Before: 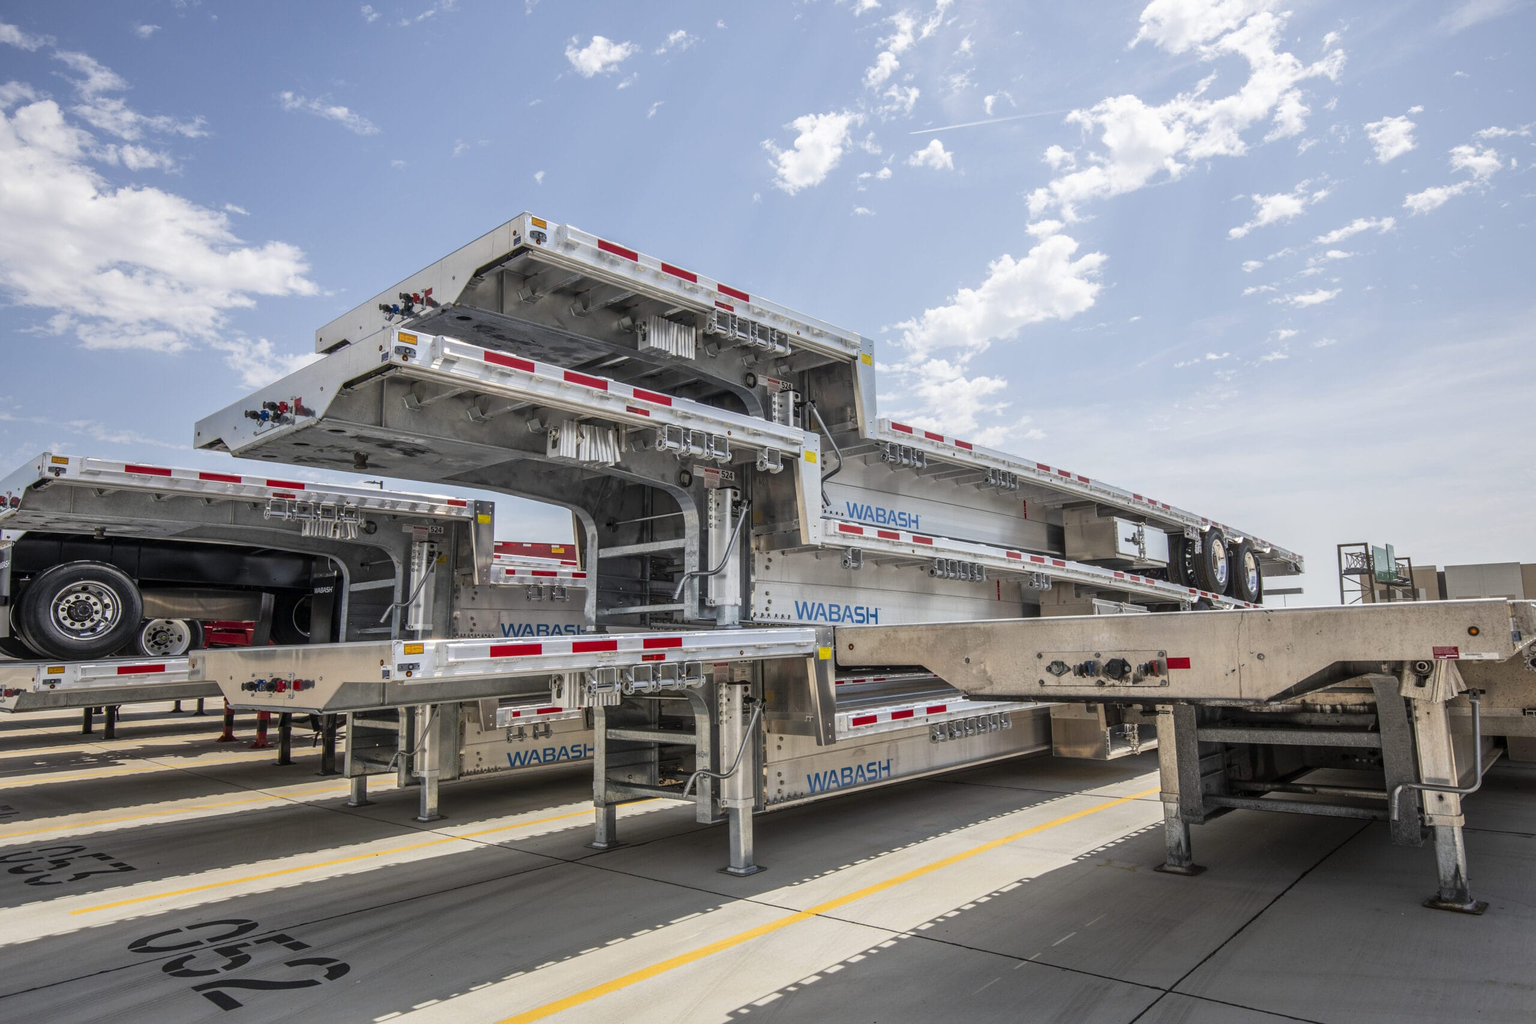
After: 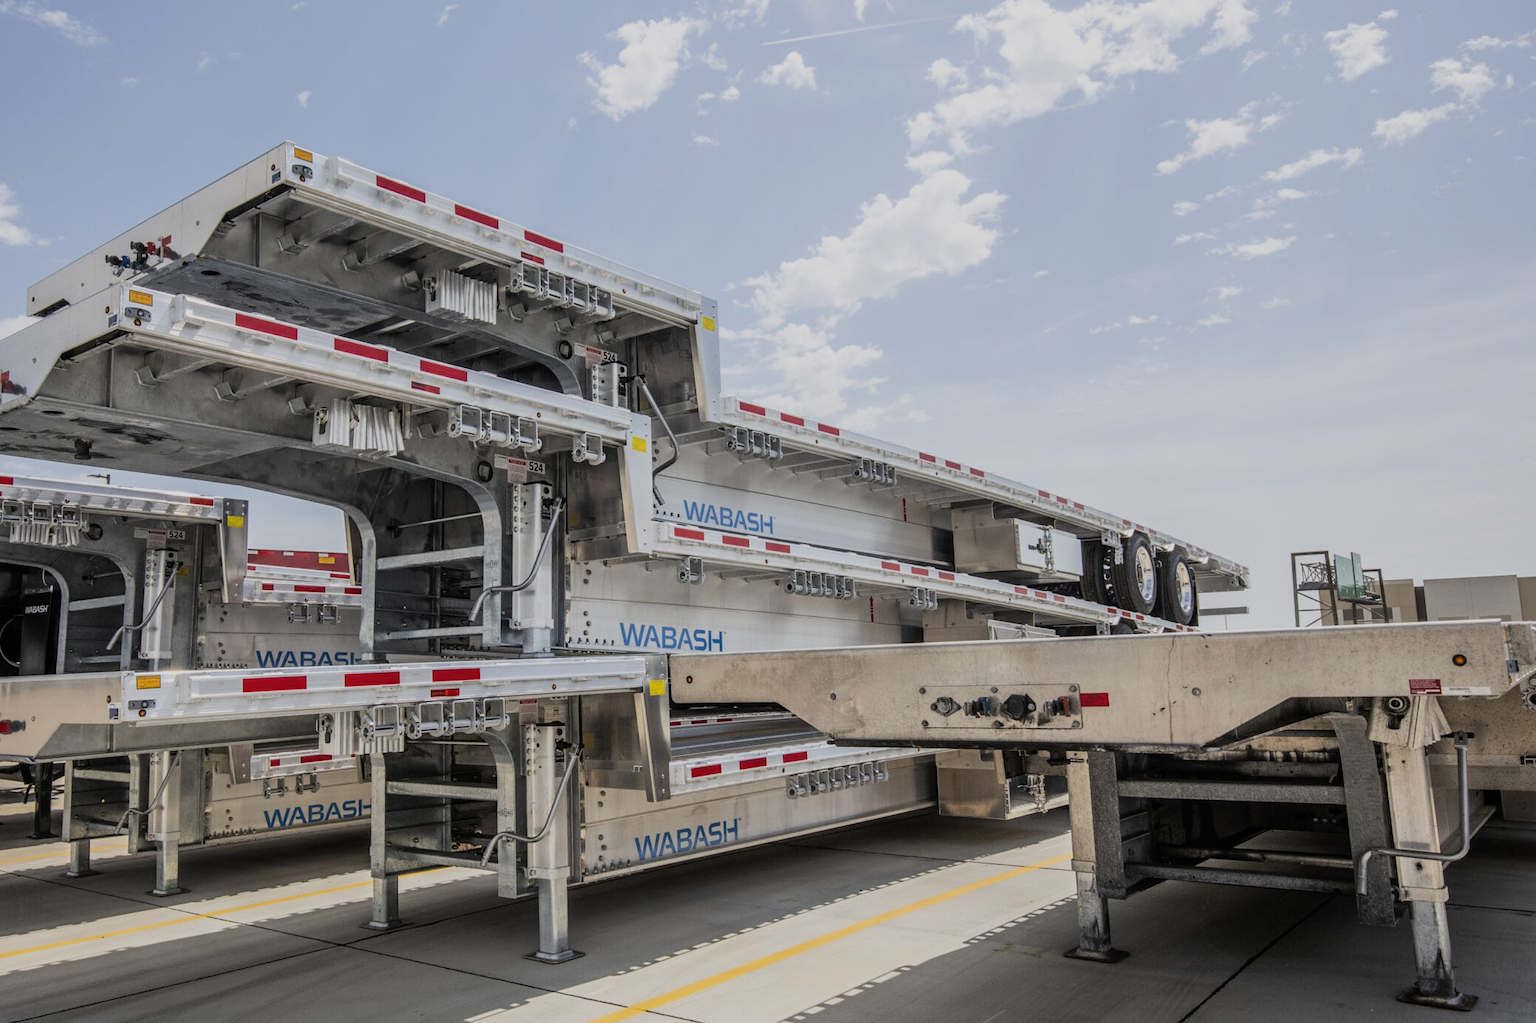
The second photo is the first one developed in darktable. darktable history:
exposure: black level correction -0.003, exposure 0.04 EV, compensate highlight preservation false
filmic rgb: black relative exposure -7.65 EV, white relative exposure 4.56 EV, hardness 3.61, contrast 1.05
crop: left 19.159%, top 9.58%, bottom 9.58%
